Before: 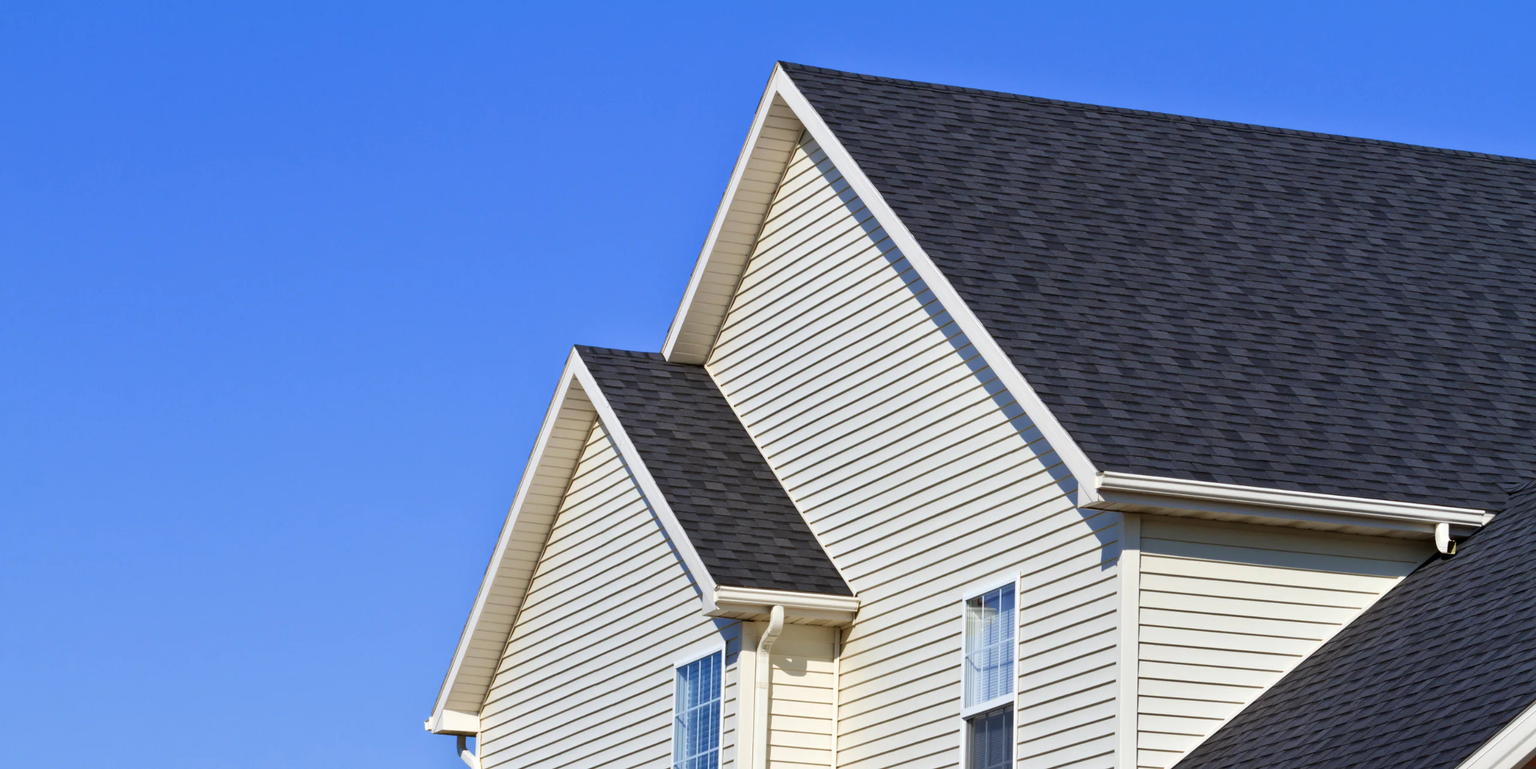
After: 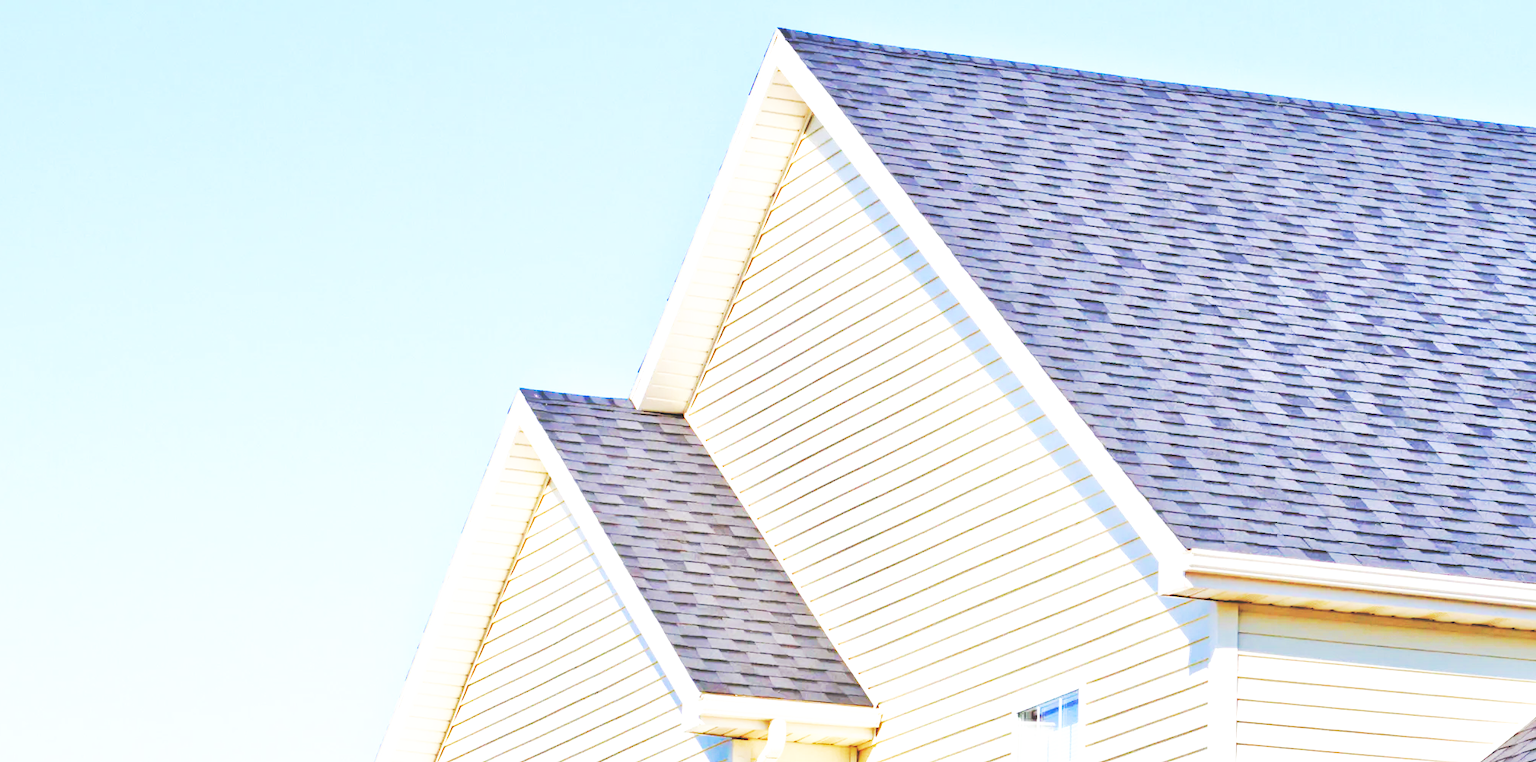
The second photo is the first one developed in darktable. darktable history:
exposure: black level correction 0, exposure 1.1 EV, compensate exposure bias true, compensate highlight preservation false
tone equalizer: -7 EV 0.15 EV, -6 EV 0.6 EV, -5 EV 1.15 EV, -4 EV 1.33 EV, -3 EV 1.15 EV, -2 EV 0.6 EV, -1 EV 0.15 EV, mask exposure compensation -0.5 EV
crop and rotate: left 10.77%, top 5.1%, right 10.41%, bottom 16.76%
base curve: curves: ch0 [(0, 0.015) (0.085, 0.116) (0.134, 0.298) (0.19, 0.545) (0.296, 0.764) (0.599, 0.982) (1, 1)], preserve colors none
